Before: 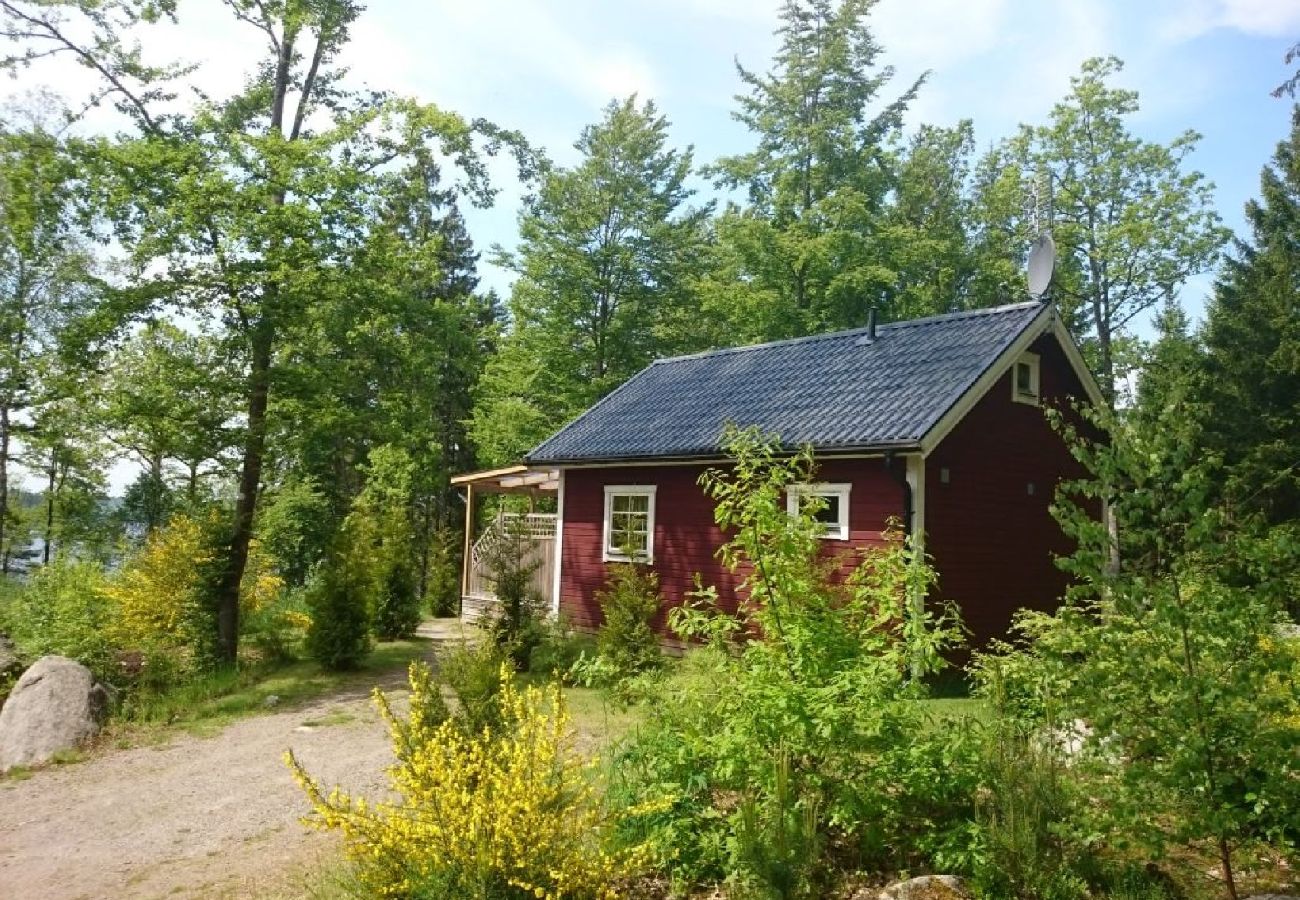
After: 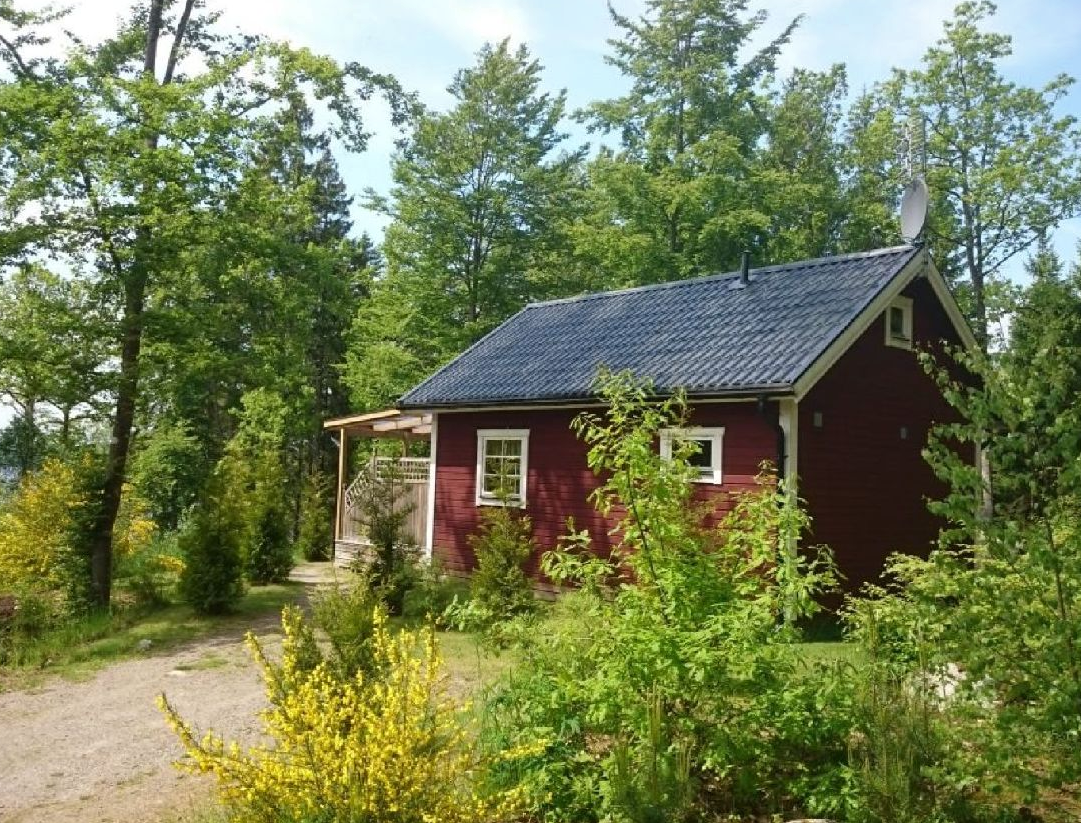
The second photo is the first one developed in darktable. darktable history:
crop: left 9.821%, top 6.303%, right 7.021%, bottom 2.153%
shadows and highlights: shadows 29.33, highlights -29.17, shadows color adjustment 99.13%, highlights color adjustment 0.619%, low approximation 0.01, soften with gaussian
